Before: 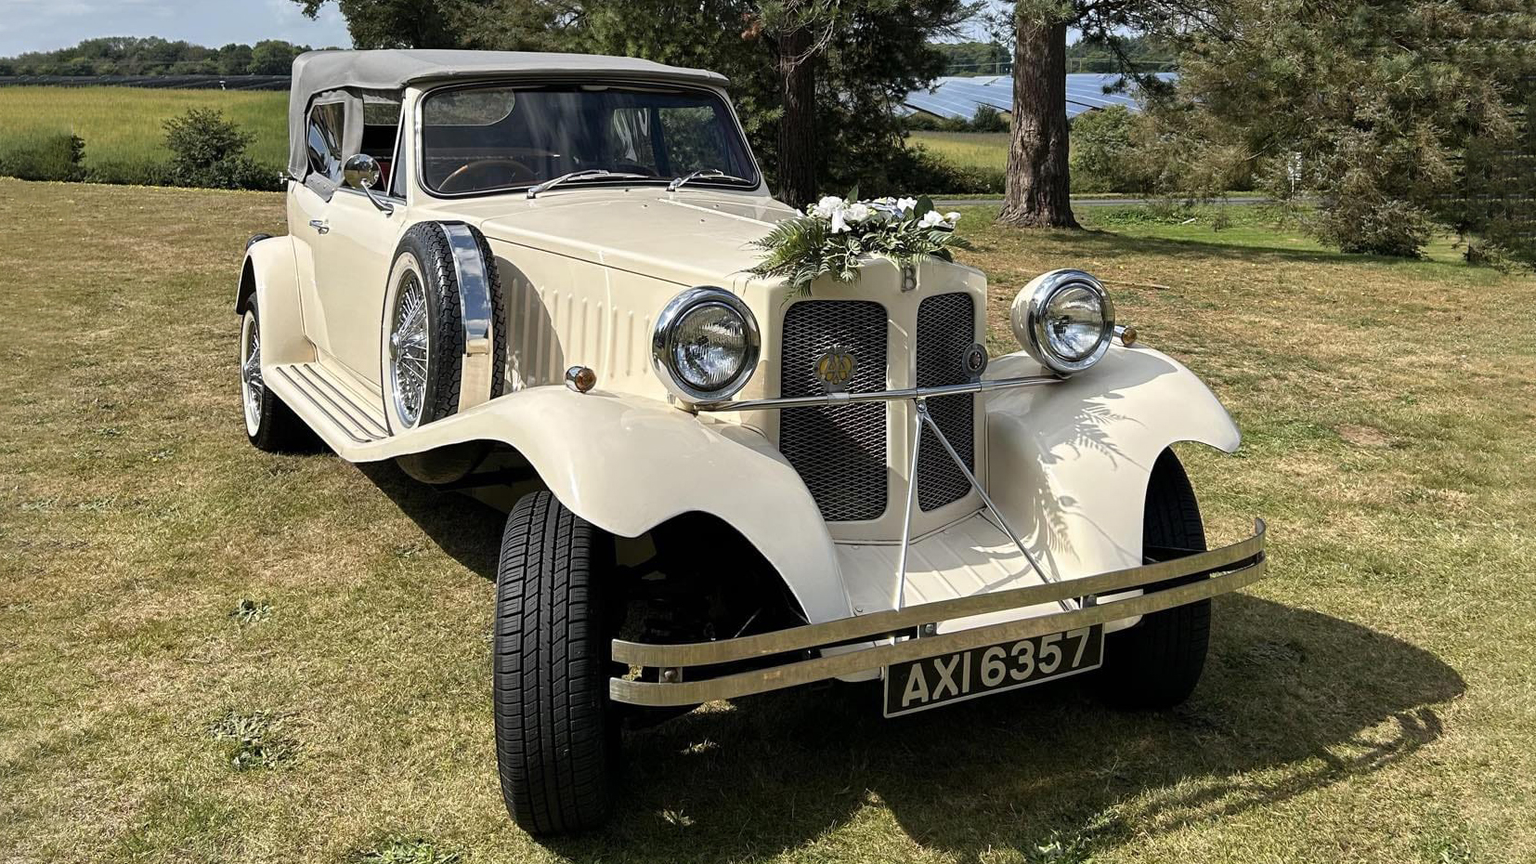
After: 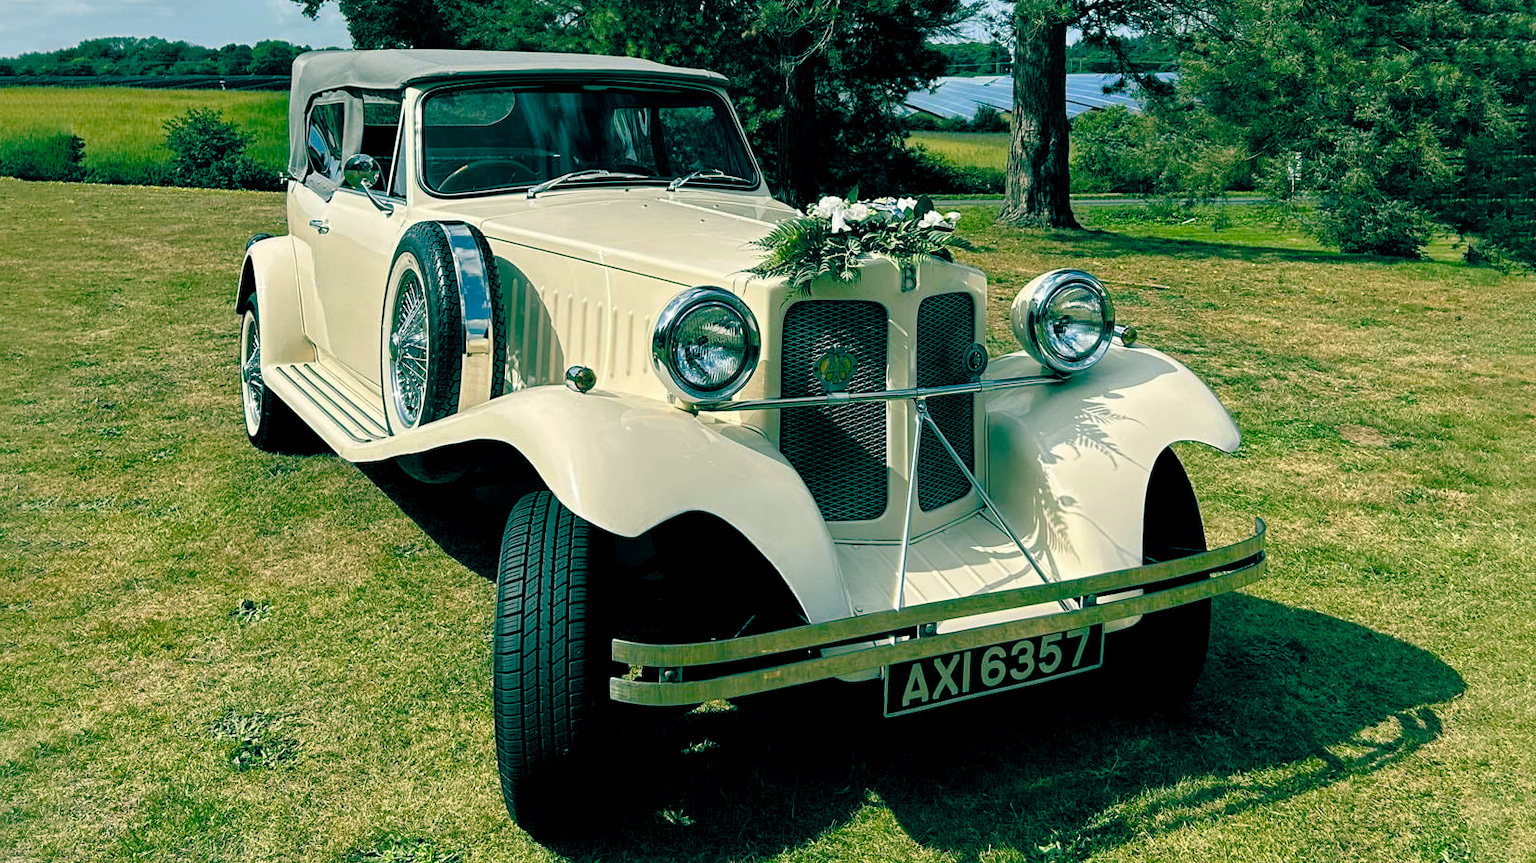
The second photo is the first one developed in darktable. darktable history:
color balance rgb: highlights gain › chroma 1.719%, highlights gain › hue 55.49°, global offset › luminance -0.526%, global offset › chroma 0.903%, global offset › hue 173.68°, perceptual saturation grading › global saturation 34.865%, perceptual saturation grading › highlights -25.569%, perceptual saturation grading › shadows 49.539%, global vibrance 20%
